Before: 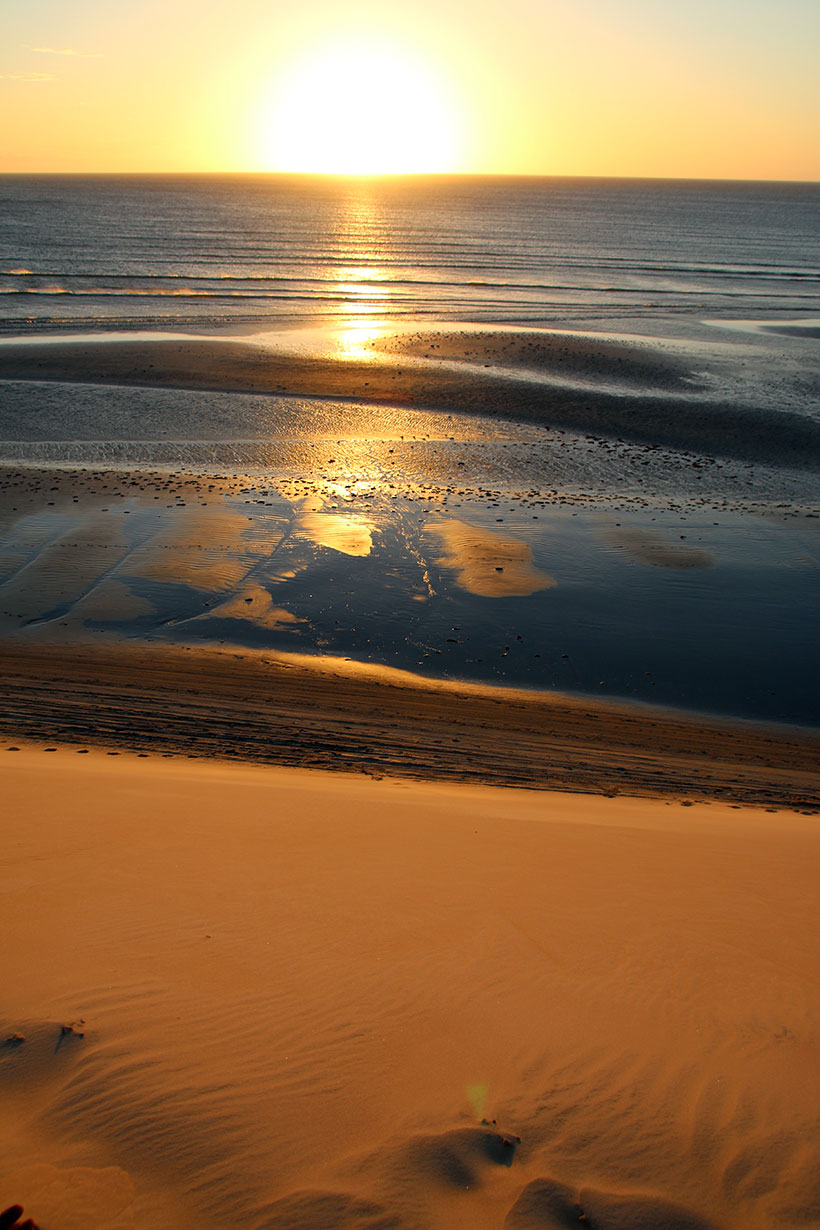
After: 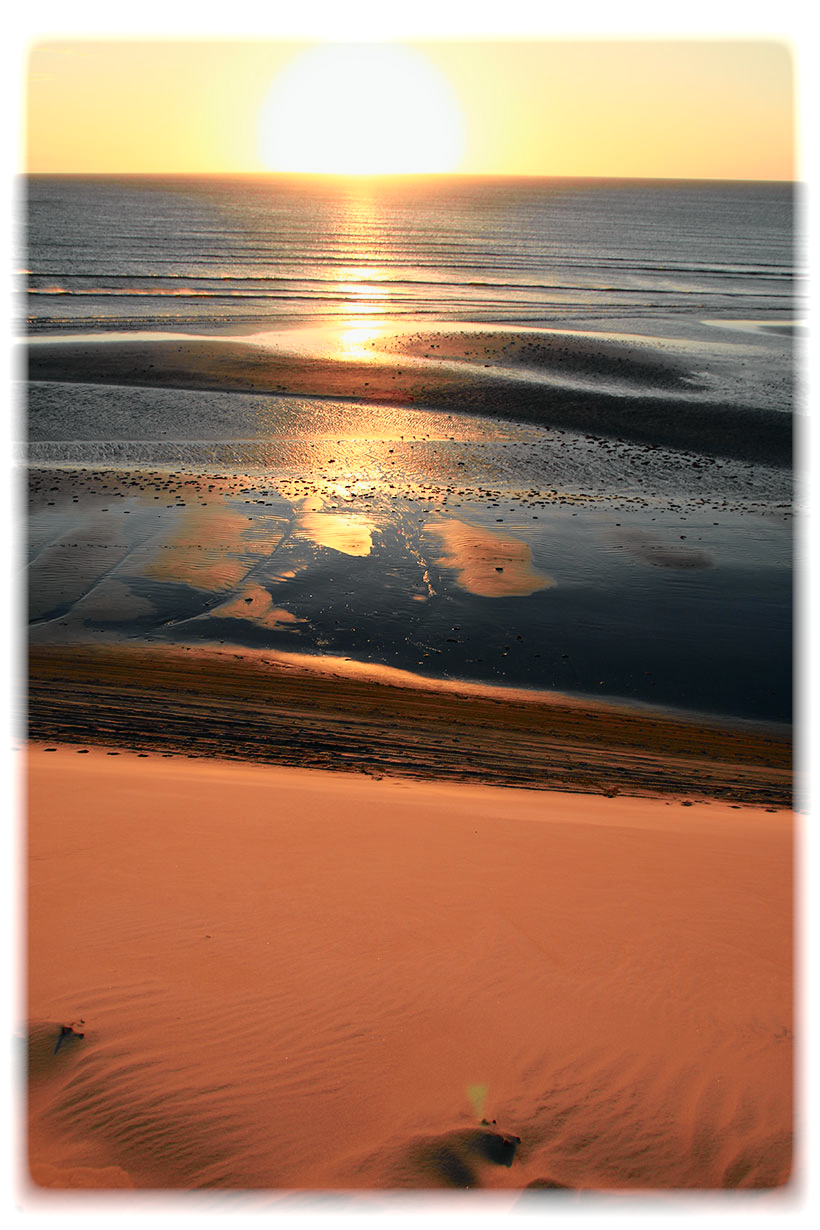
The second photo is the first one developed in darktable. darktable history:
tone equalizer: on, module defaults
vignetting: fall-off start 93%, fall-off radius 5%, brightness 1, saturation -0.49, automatic ratio true, width/height ratio 1.332, shape 0.04, unbound false
tone curve: curves: ch0 [(0, 0.009) (0.105, 0.08) (0.195, 0.18) (0.283, 0.316) (0.384, 0.434) (0.485, 0.531) (0.638, 0.69) (0.81, 0.872) (1, 0.977)]; ch1 [(0, 0) (0.161, 0.092) (0.35, 0.33) (0.379, 0.401) (0.456, 0.469) (0.502, 0.5) (0.525, 0.518) (0.586, 0.617) (0.635, 0.655) (1, 1)]; ch2 [(0, 0) (0.371, 0.362) (0.437, 0.437) (0.48, 0.49) (0.53, 0.515) (0.56, 0.571) (0.622, 0.606) (1, 1)], color space Lab, independent channels, preserve colors none
